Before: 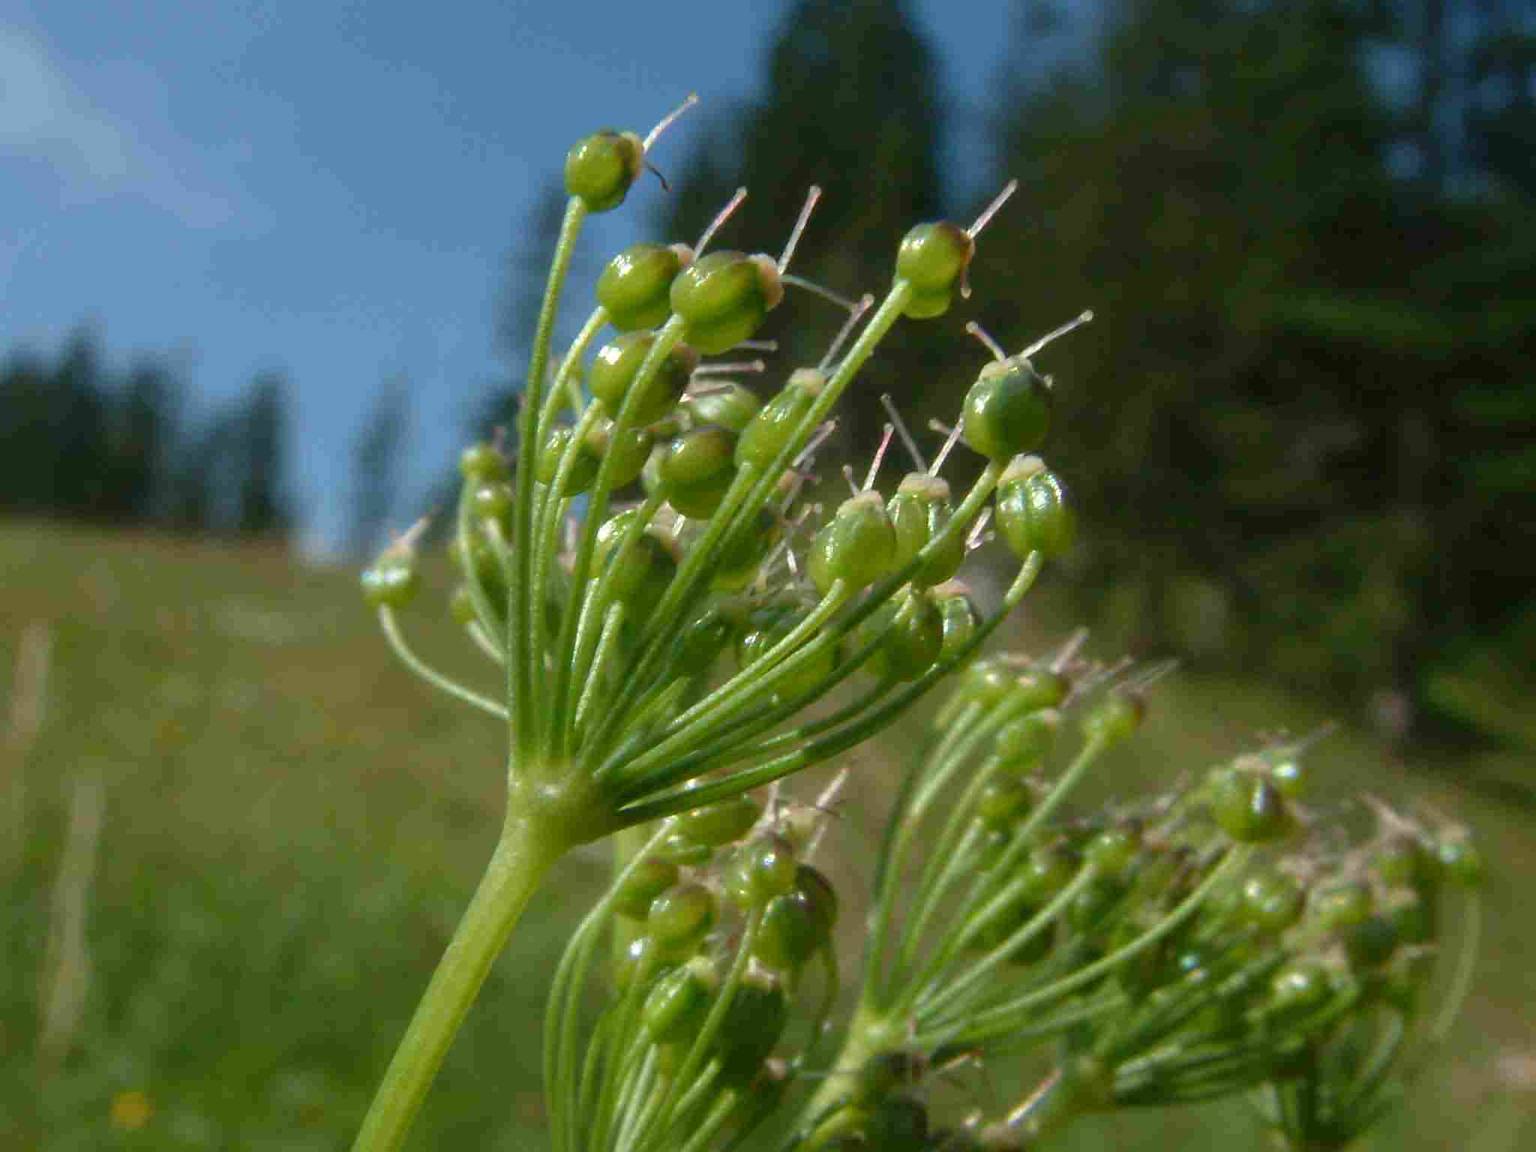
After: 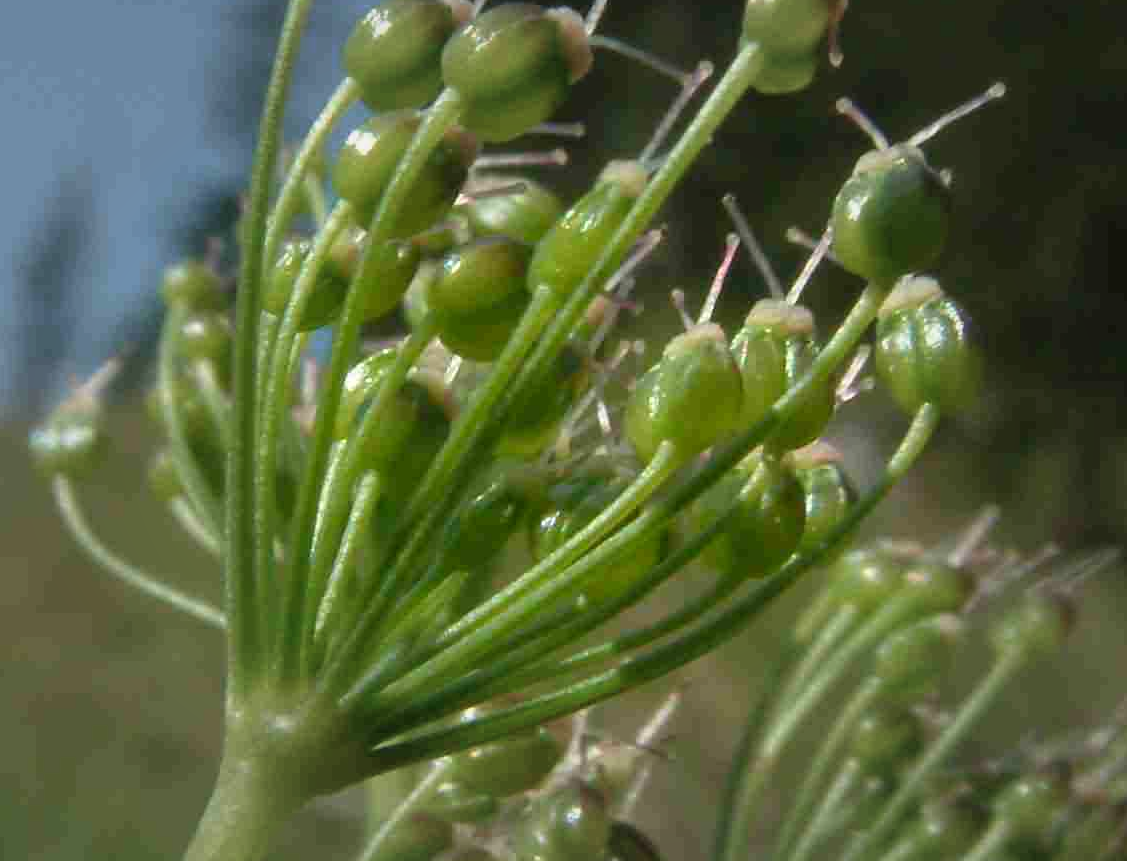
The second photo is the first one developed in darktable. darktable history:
vignetting: fall-off start 47.68%, brightness -0.18, saturation -0.303, automatic ratio true, width/height ratio 1.297
crop and rotate: left 22.098%, top 21.587%, right 22.831%, bottom 22.319%
